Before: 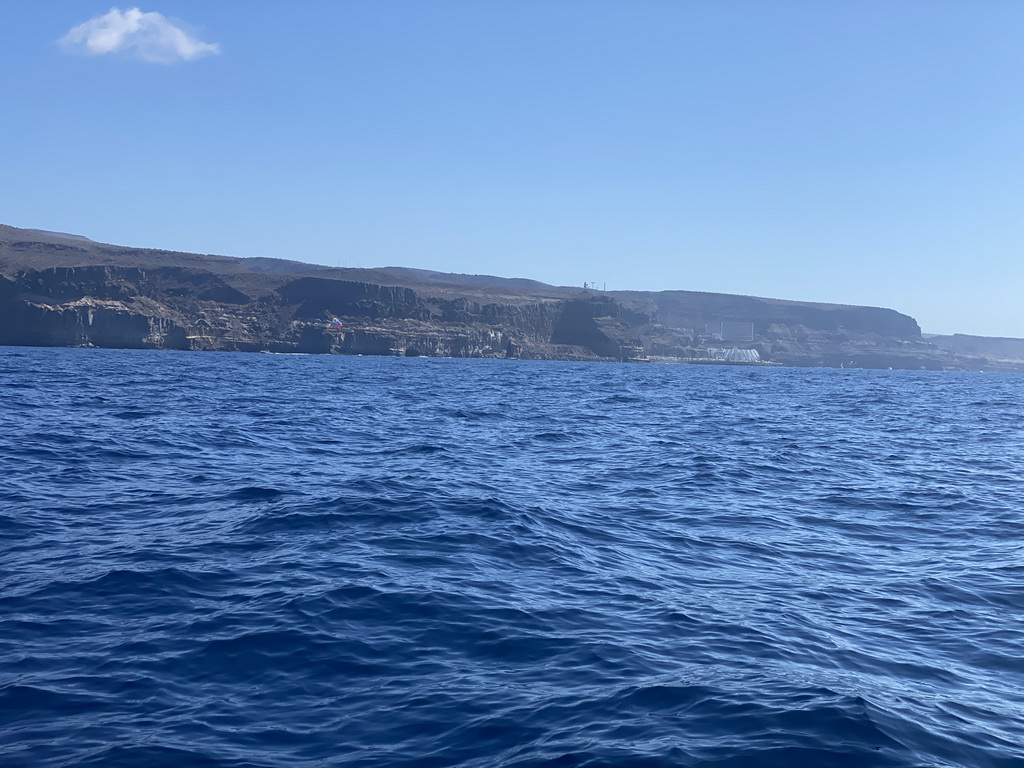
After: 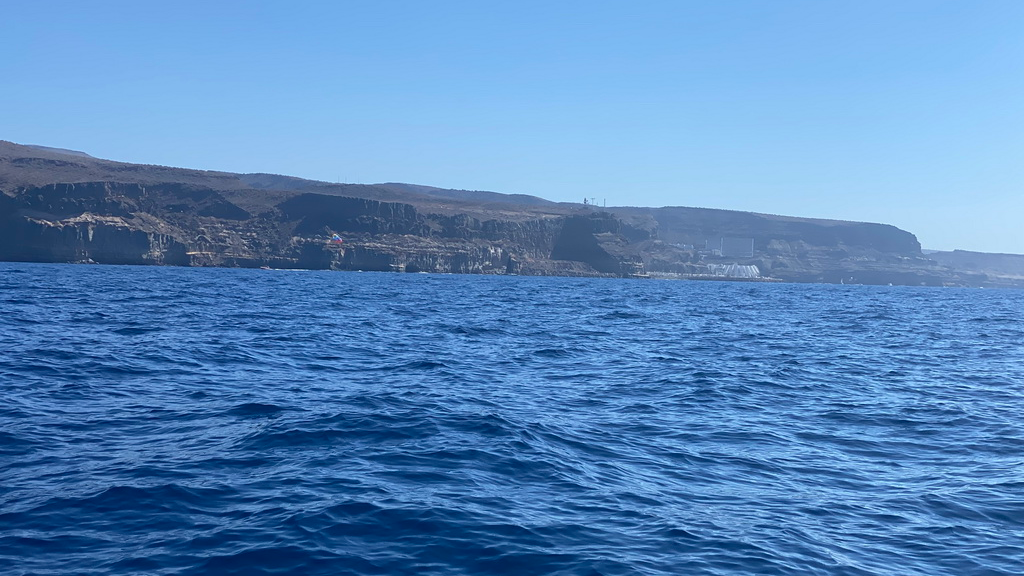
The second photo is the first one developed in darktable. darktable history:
crop: top 11.007%, bottom 13.904%
